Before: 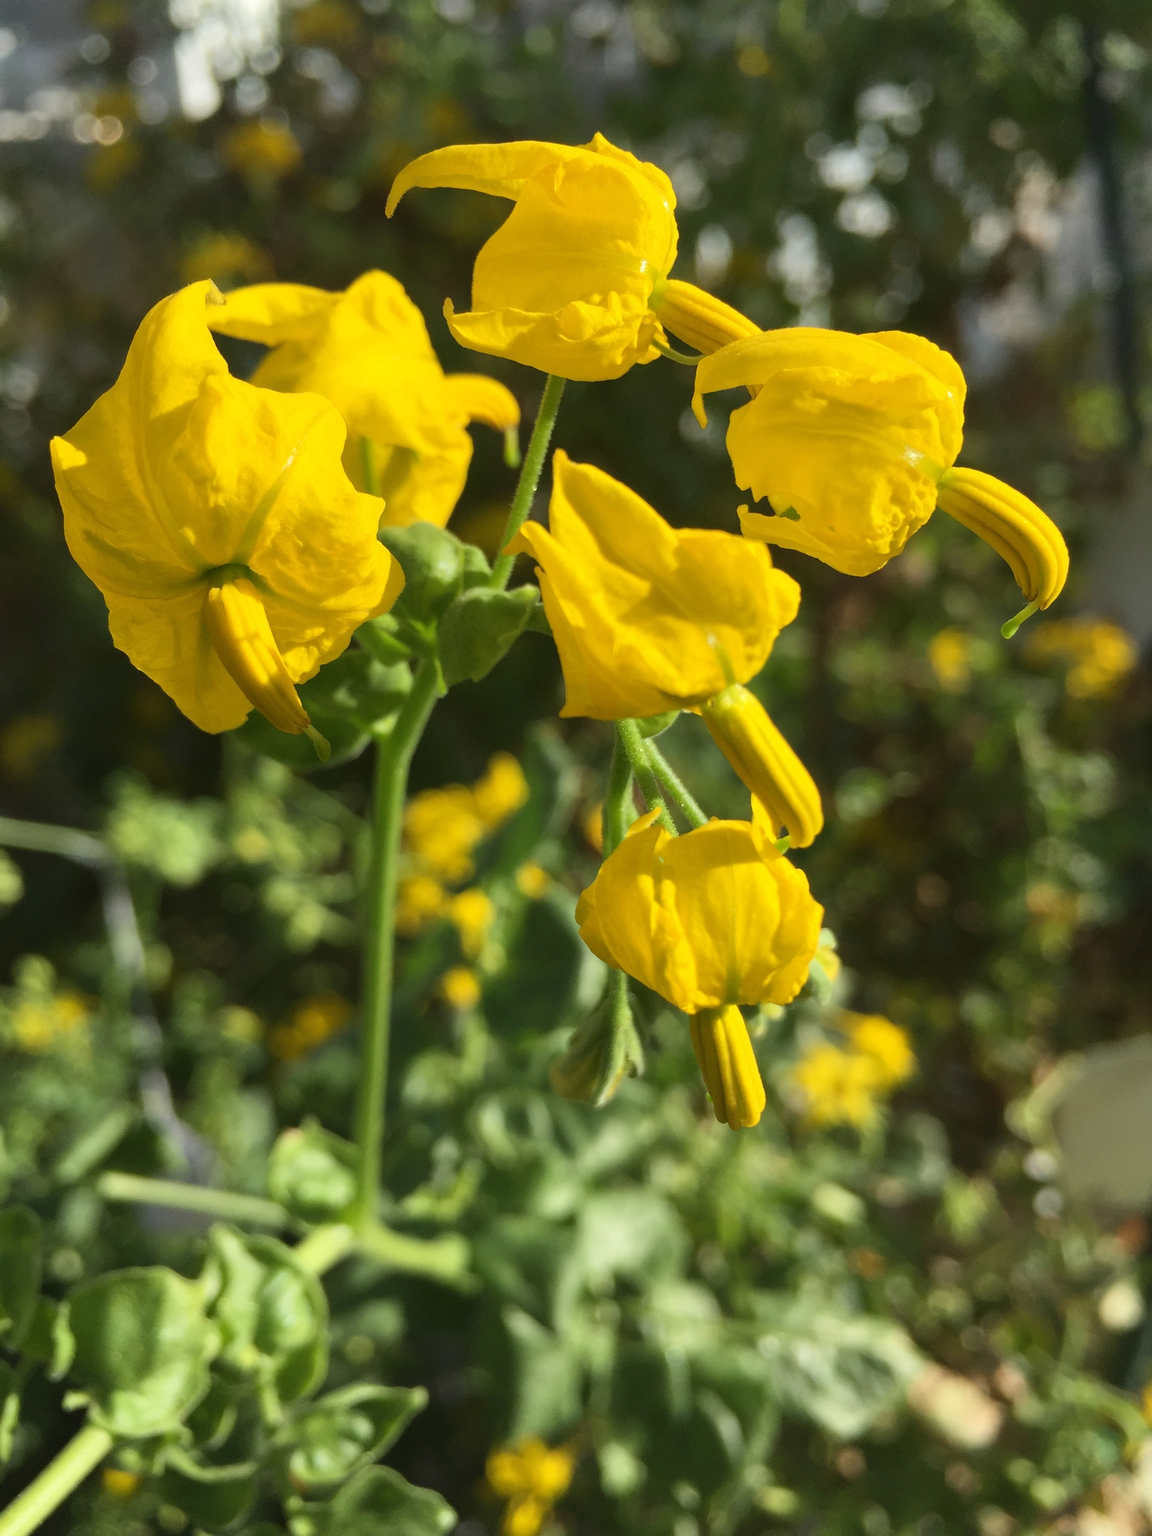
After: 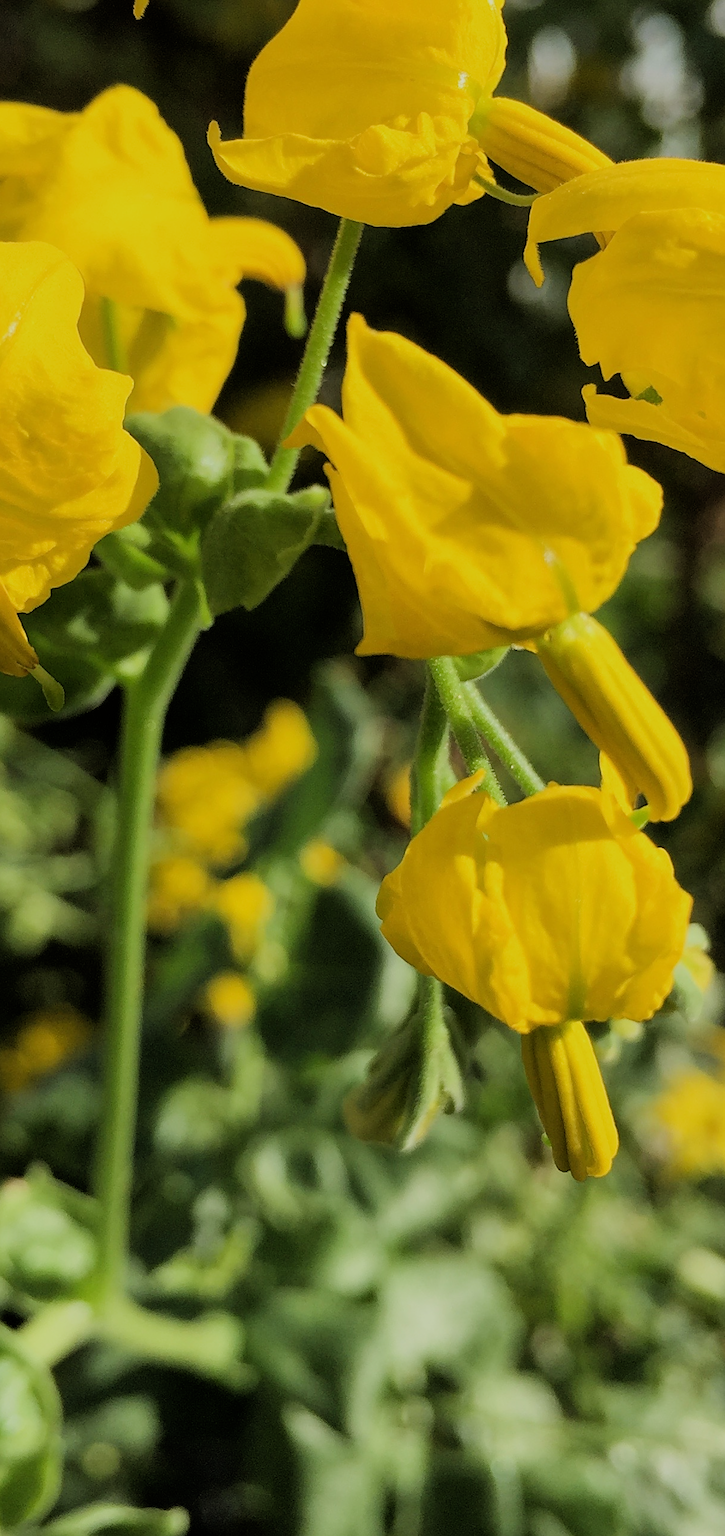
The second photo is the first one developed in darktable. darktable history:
sharpen: on, module defaults
crop and rotate: angle 0.02°, left 24.353%, top 13.219%, right 26.156%, bottom 8.224%
filmic rgb: black relative exposure -4.38 EV, white relative exposure 4.56 EV, hardness 2.37, contrast 1.05
